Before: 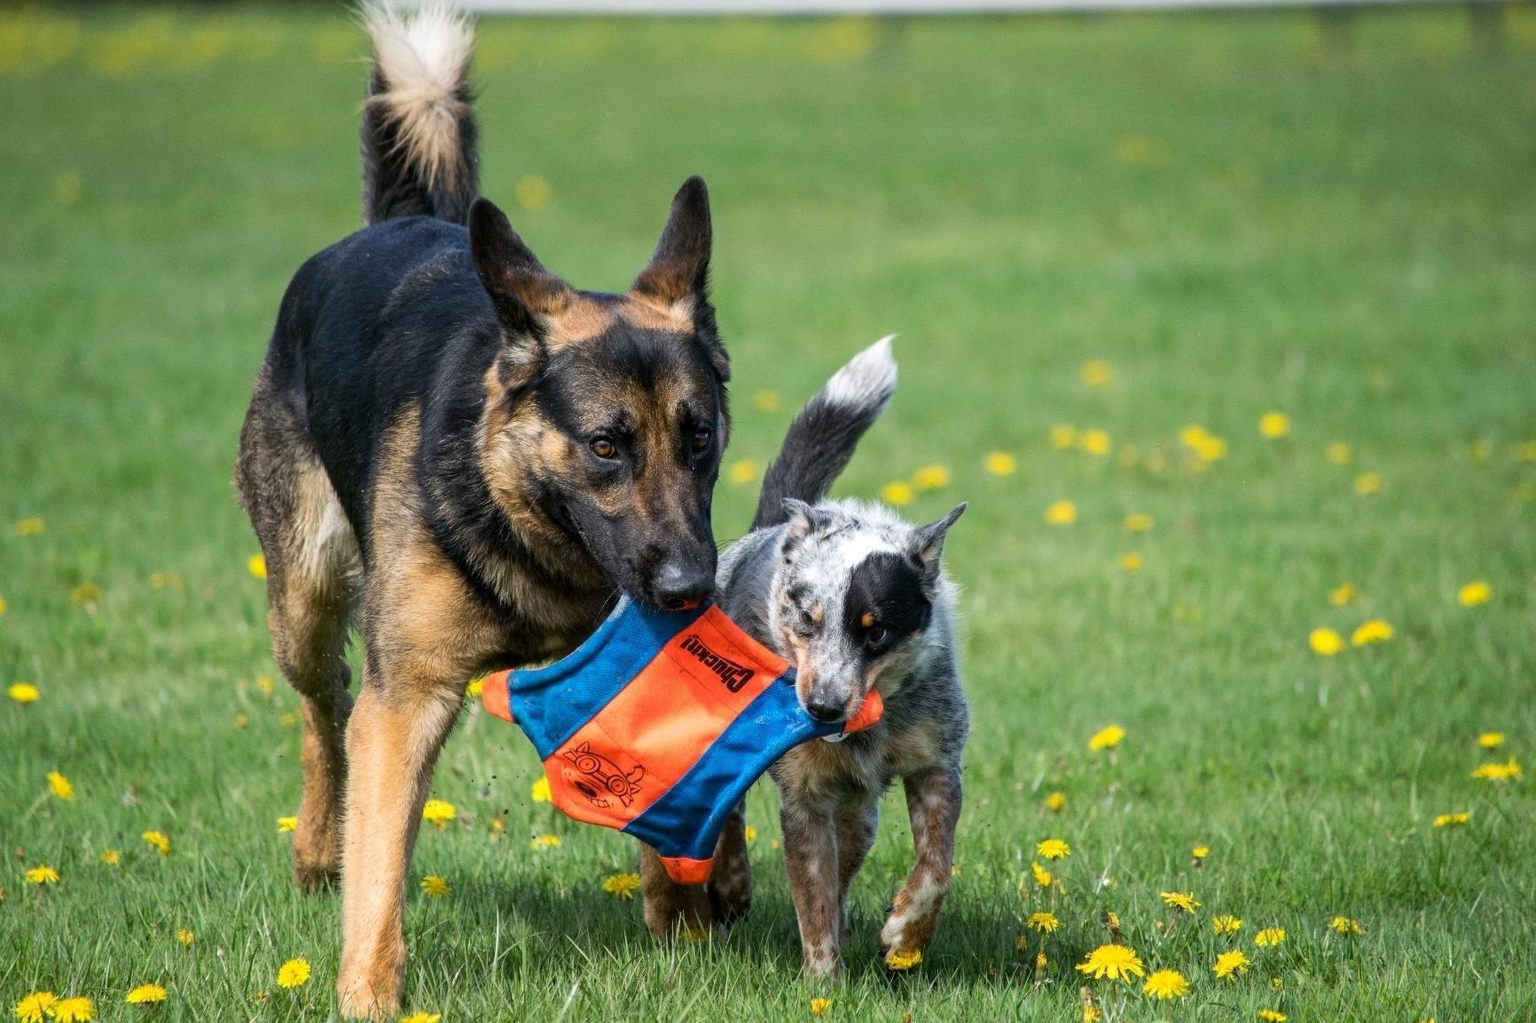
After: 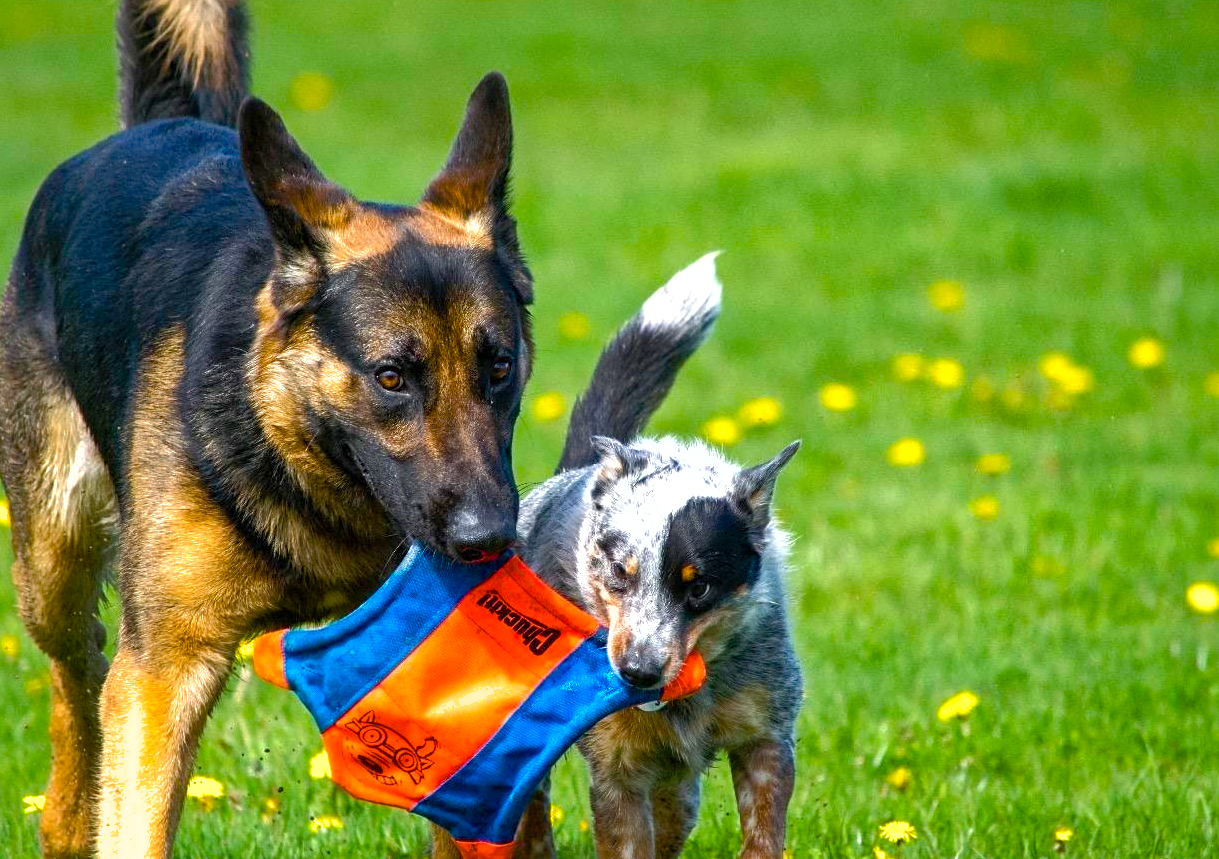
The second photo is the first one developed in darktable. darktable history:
sharpen: amount 0.21
crop and rotate: left 16.789%, top 10.946%, right 12.829%, bottom 14.606%
color balance rgb: perceptual saturation grading › global saturation 35.074%, perceptual saturation grading › highlights -25.192%, perceptual saturation grading › shadows 50.109%, perceptual brilliance grading › global brilliance -5.546%, perceptual brilliance grading › highlights 24.955%, perceptual brilliance grading › mid-tones 6.88%, perceptual brilliance grading › shadows -4.945%, global vibrance 32.397%
shadows and highlights: on, module defaults
